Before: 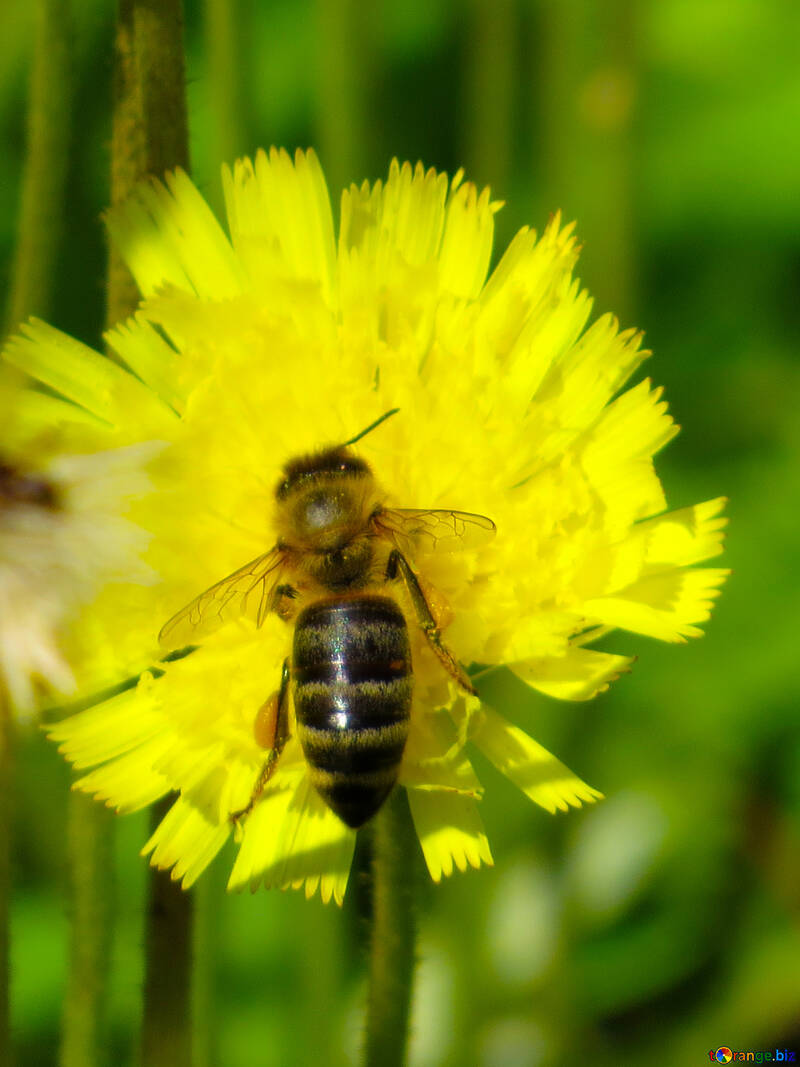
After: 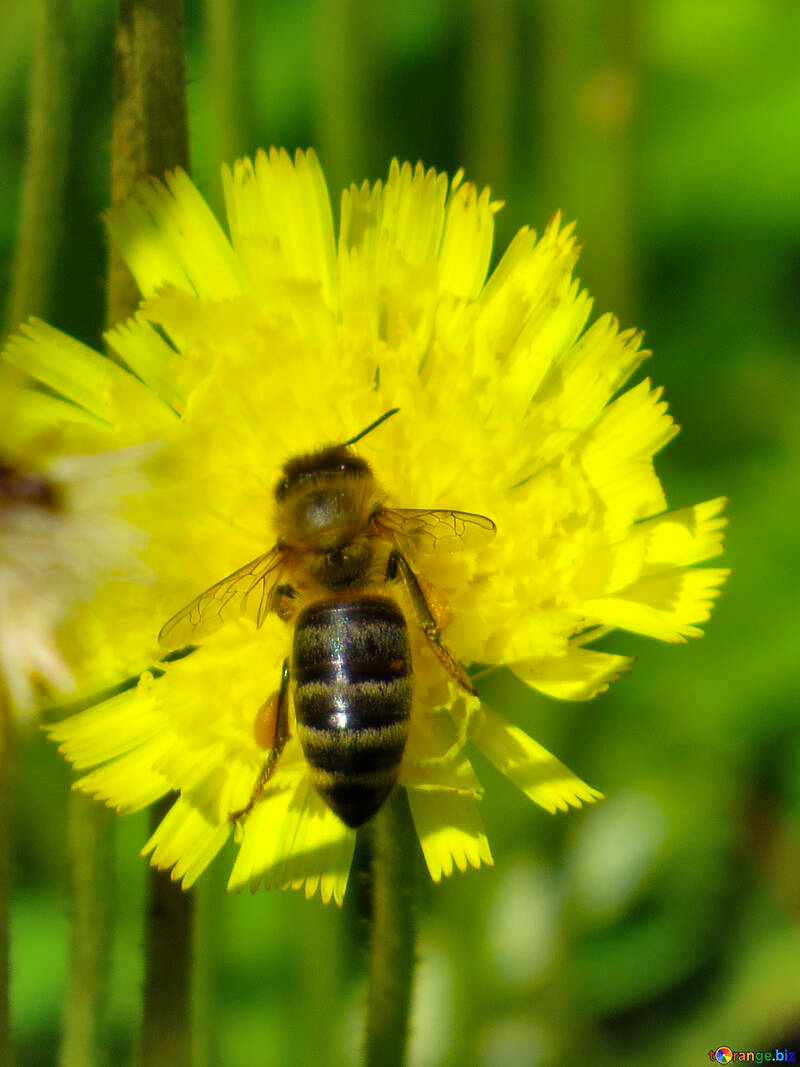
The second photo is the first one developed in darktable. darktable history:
shadows and highlights: shadows 60, soften with gaussian
white balance: emerald 1
